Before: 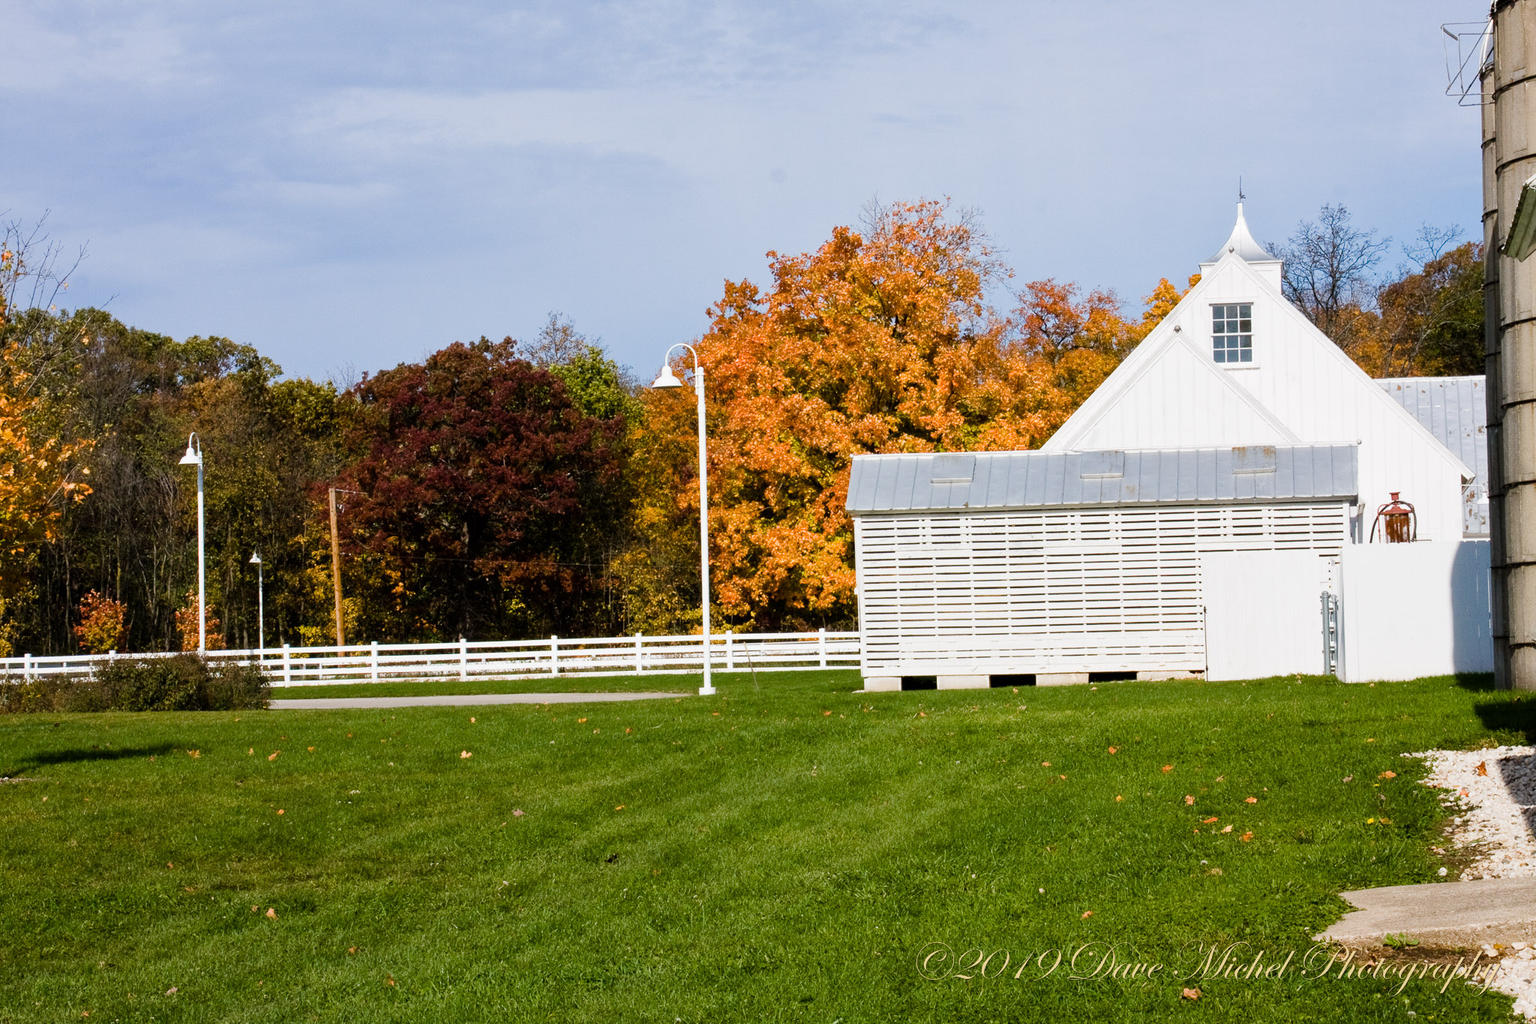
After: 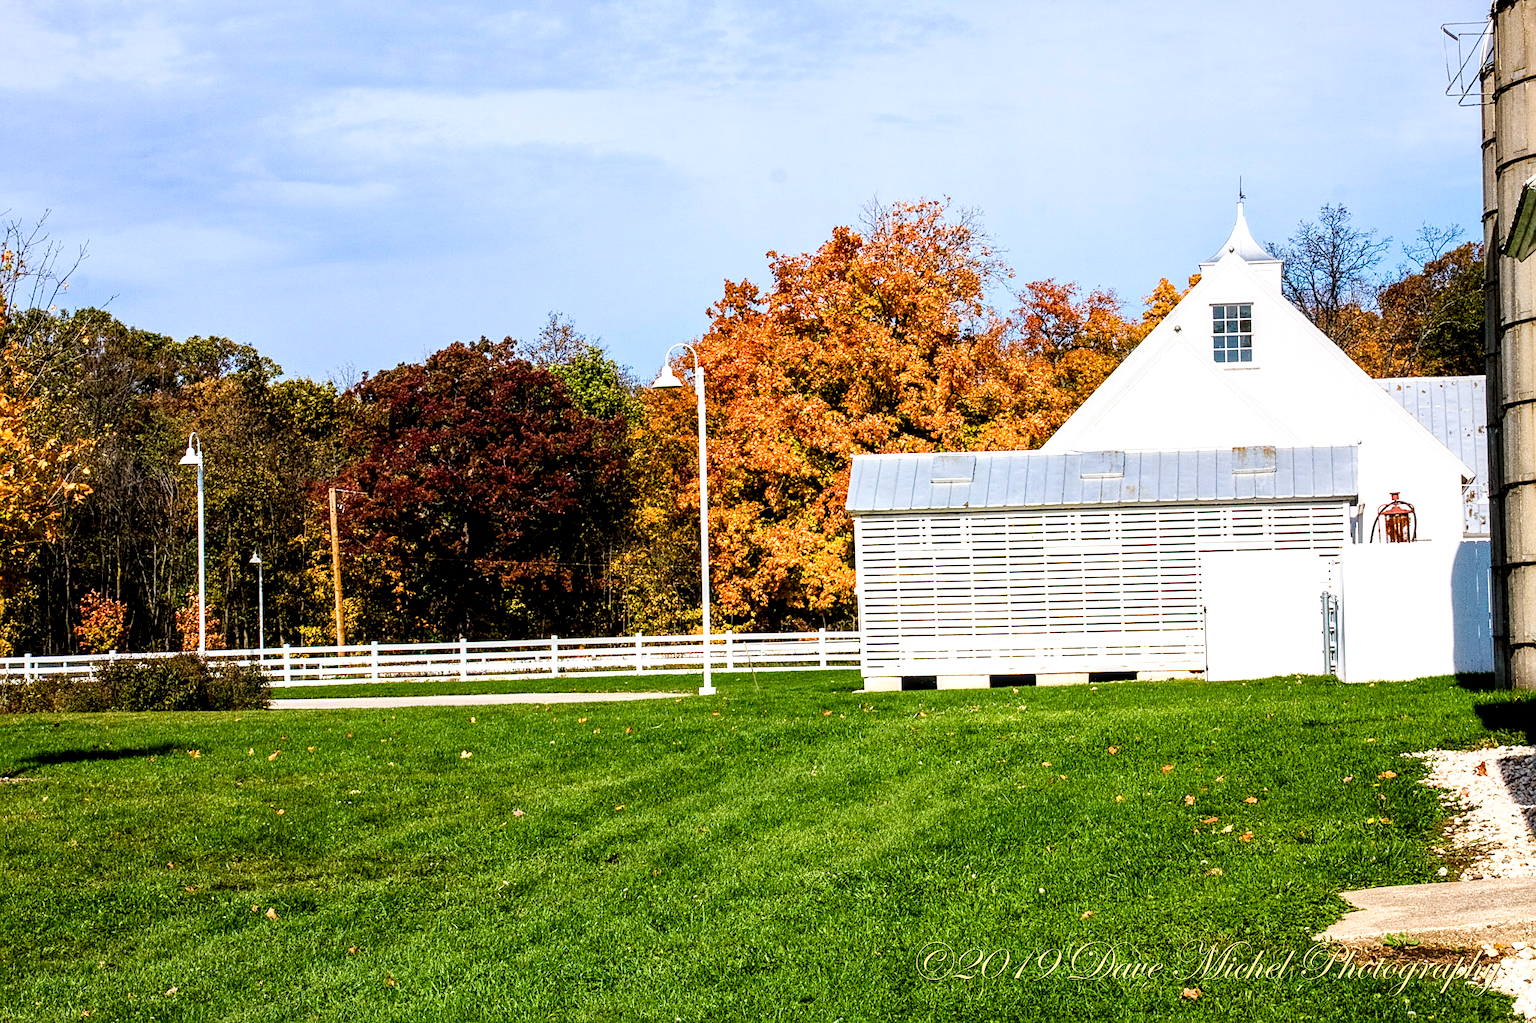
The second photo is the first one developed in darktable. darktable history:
sharpen: on, module defaults
exposure: exposure 0.127 EV, compensate highlight preservation false
tone curve: curves: ch0 [(0, 0) (0.091, 0.077) (0.517, 0.574) (0.745, 0.82) (0.844, 0.908) (0.909, 0.942) (1, 0.973)]; ch1 [(0, 0) (0.437, 0.404) (0.5, 0.5) (0.534, 0.546) (0.58, 0.603) (0.616, 0.649) (1, 1)]; ch2 [(0, 0) (0.442, 0.415) (0.5, 0.5) (0.535, 0.547) (0.585, 0.62) (1, 1)], color space Lab, independent channels, preserve colors none
local contrast: highlights 60%, shadows 64%, detail 160%
